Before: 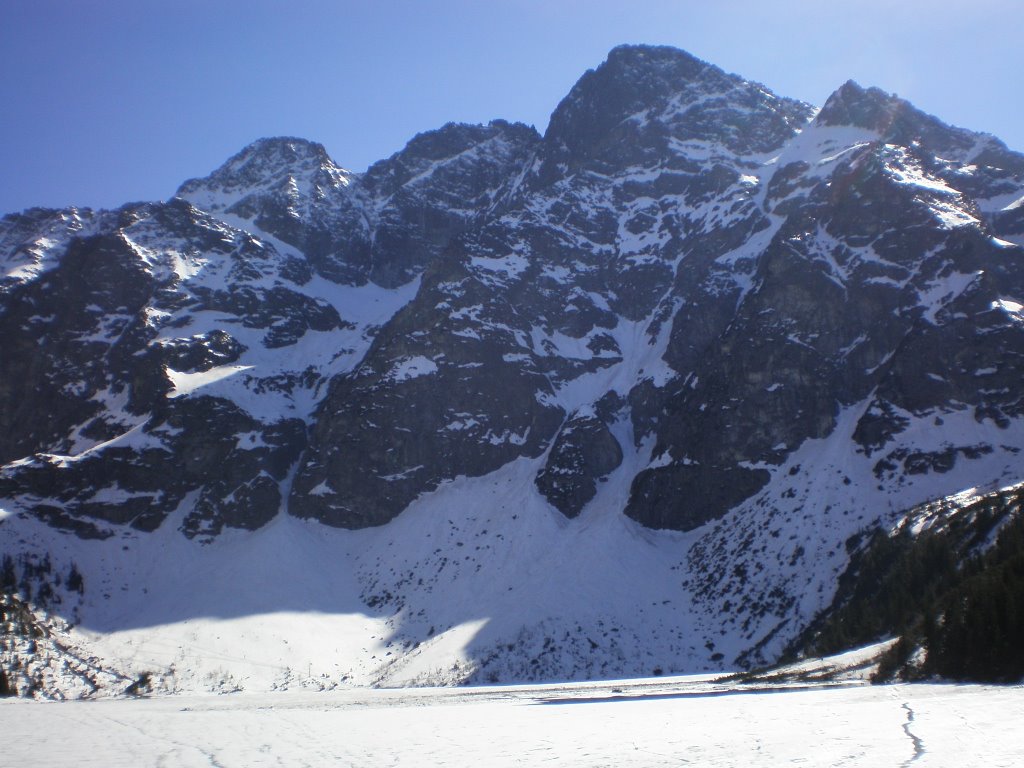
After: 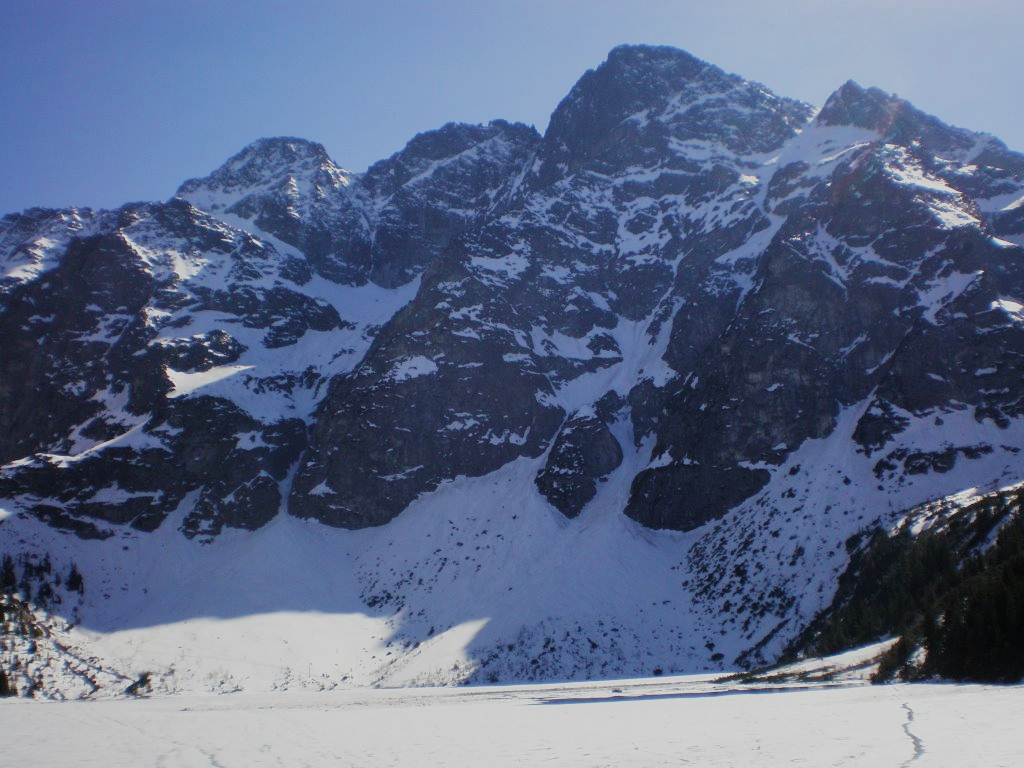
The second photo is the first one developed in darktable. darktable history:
exposure: black level correction 0.001, compensate exposure bias true, compensate highlight preservation false
filmic rgb: black relative exposure -8 EV, white relative exposure 4.01 EV, threshold 3 EV, hardness 4.21, preserve chrominance no, color science v5 (2021), contrast in shadows safe, contrast in highlights safe, enable highlight reconstruction true
velvia: on, module defaults
